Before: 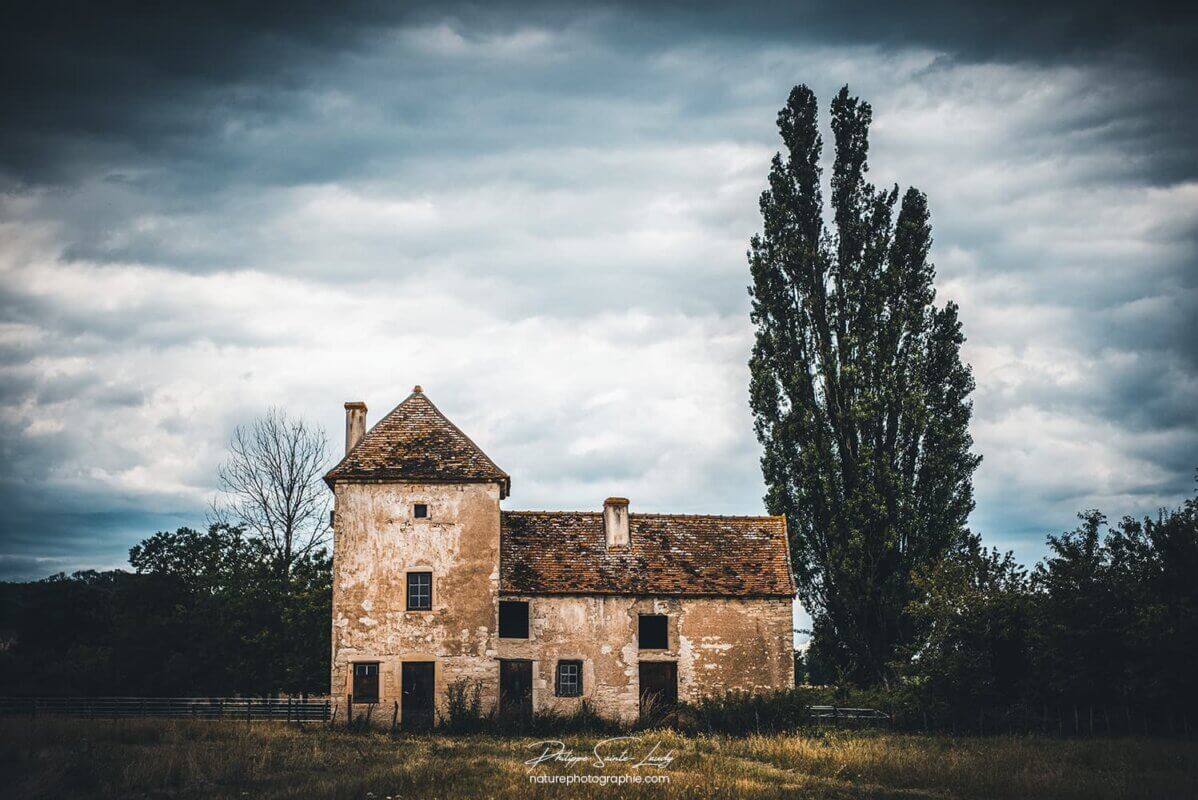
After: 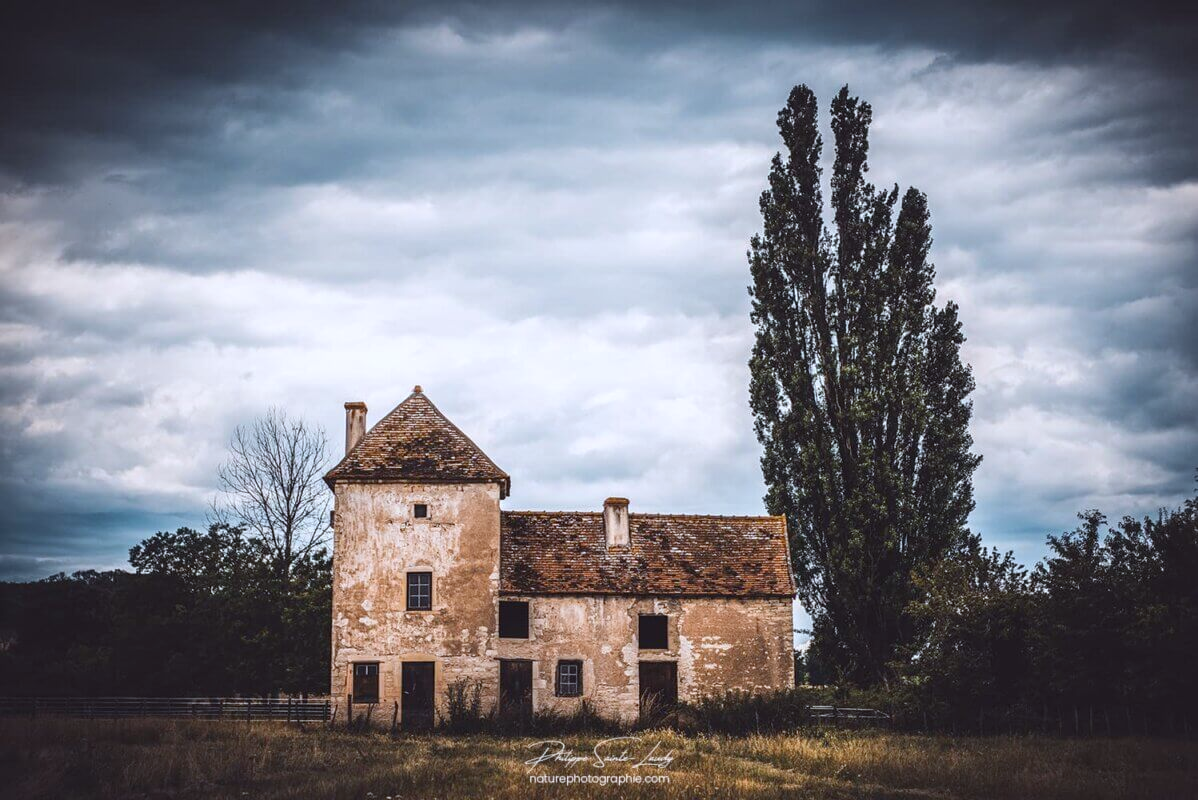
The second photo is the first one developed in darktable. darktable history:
color balance: mode lift, gamma, gain (sRGB), lift [1, 1.049, 1, 1]
color calibration: illuminant as shot in camera, x 0.358, y 0.373, temperature 4628.91 K
